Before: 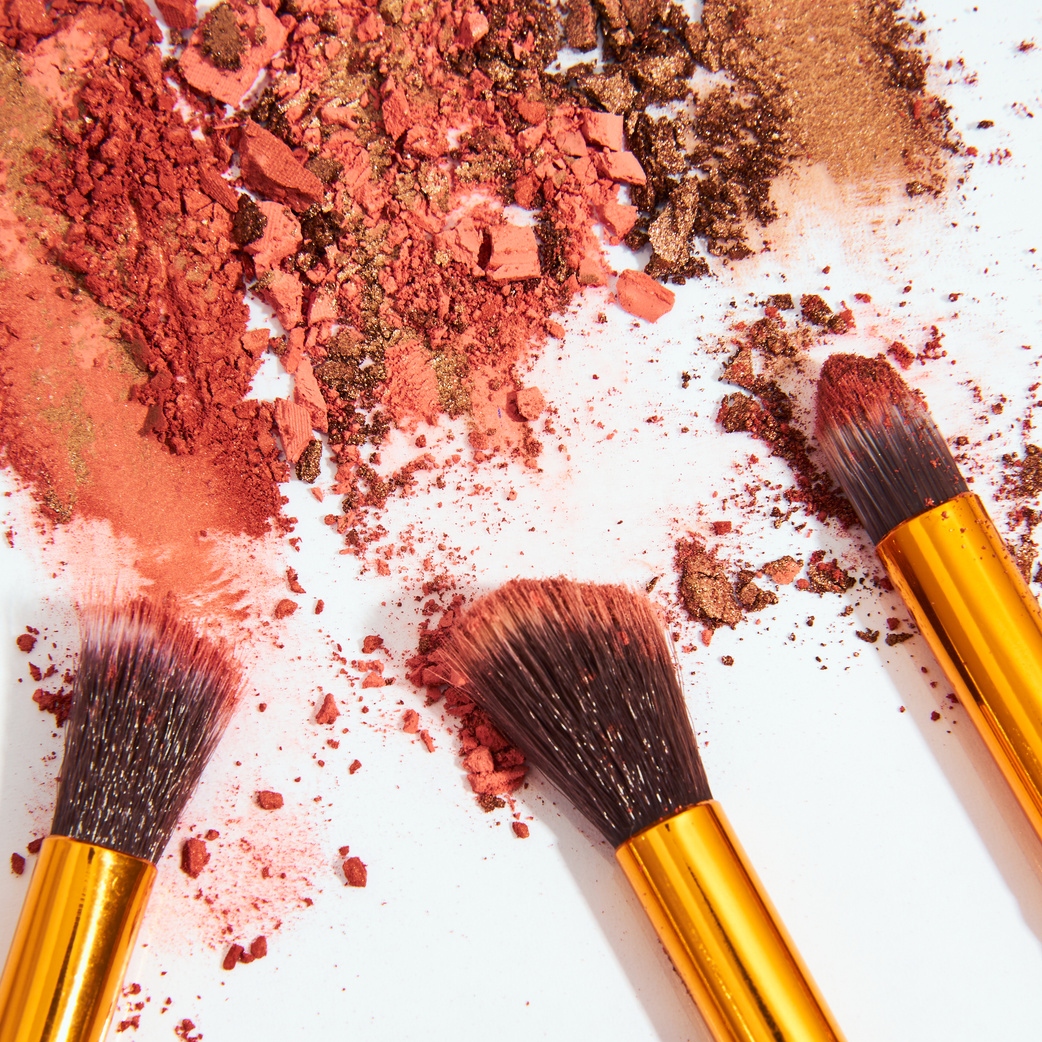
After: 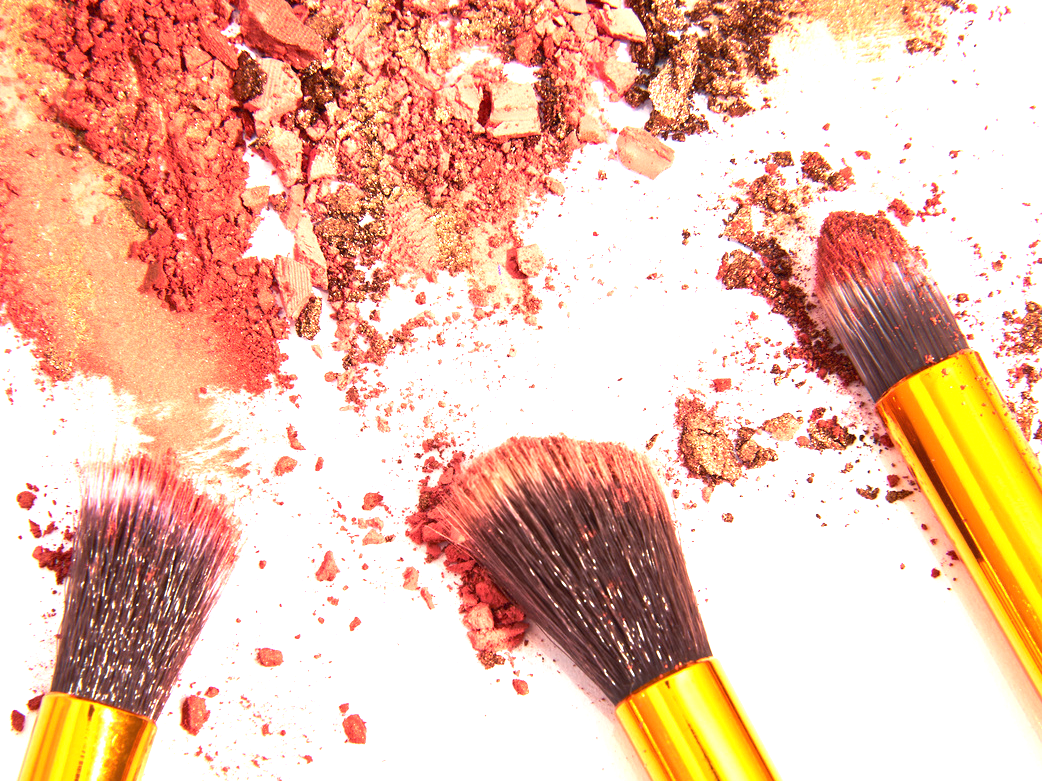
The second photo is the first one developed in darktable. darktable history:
exposure: black level correction 0, exposure 1.35 EV, compensate exposure bias true, compensate highlight preservation false
crop: top 13.819%, bottom 11.169%
